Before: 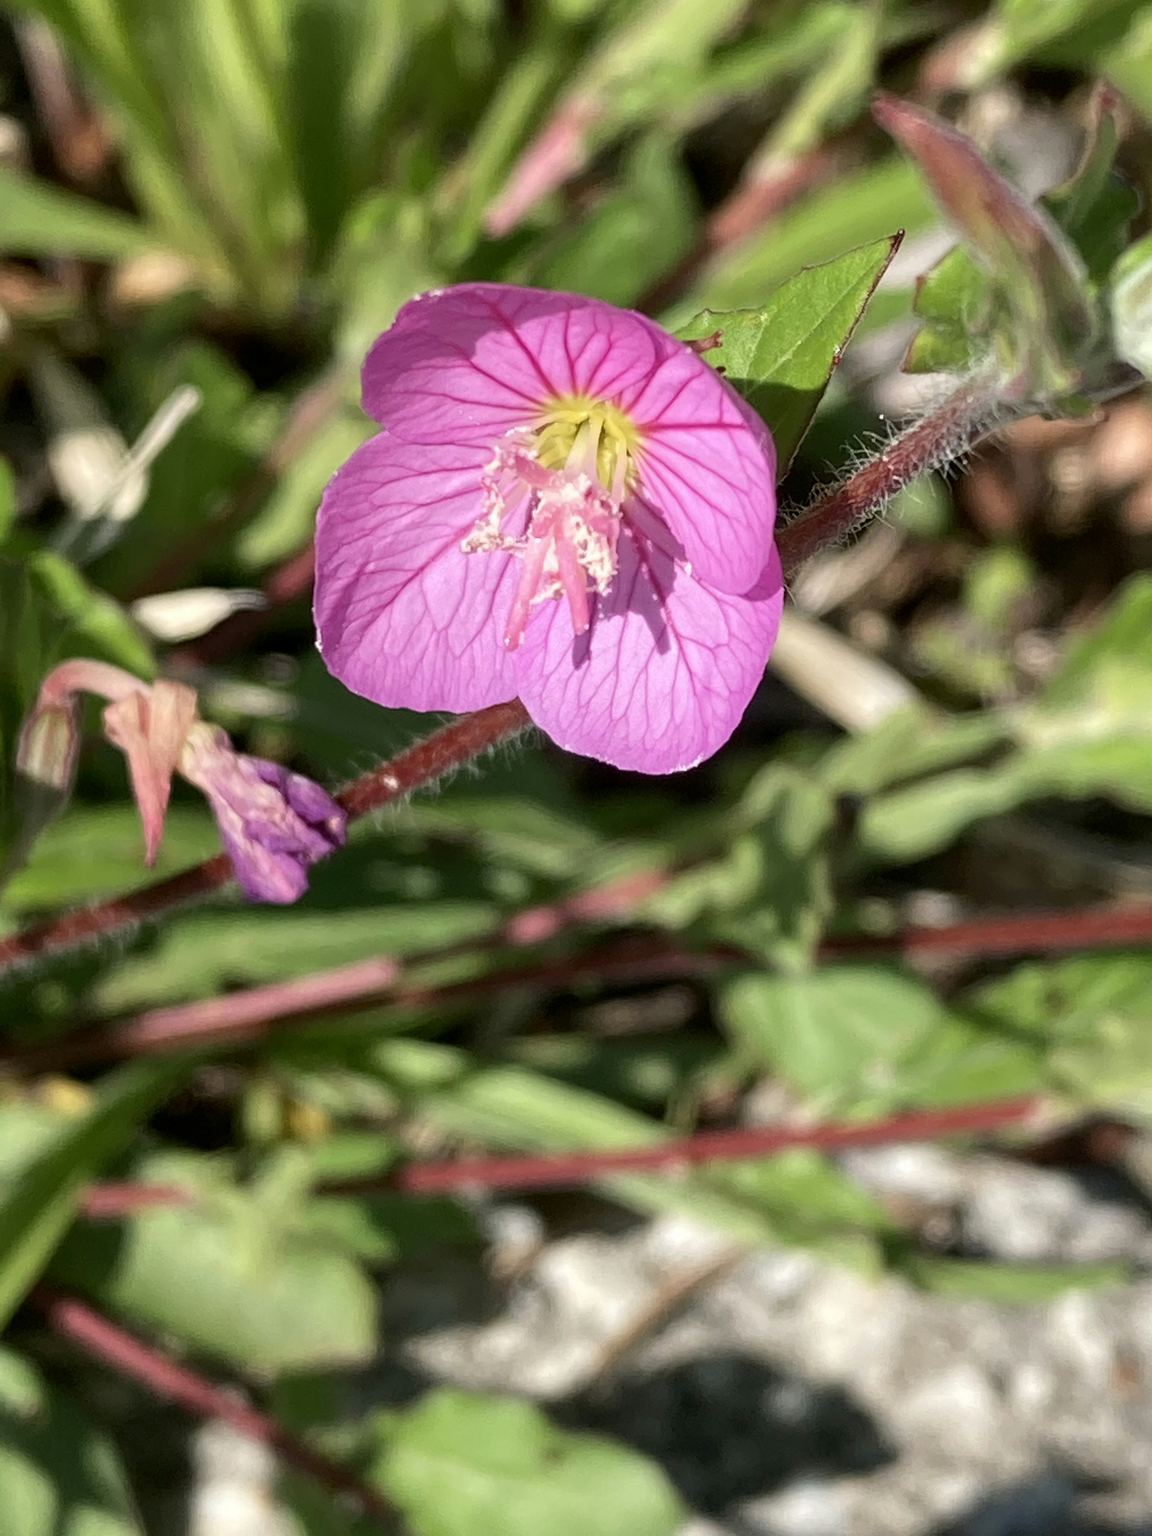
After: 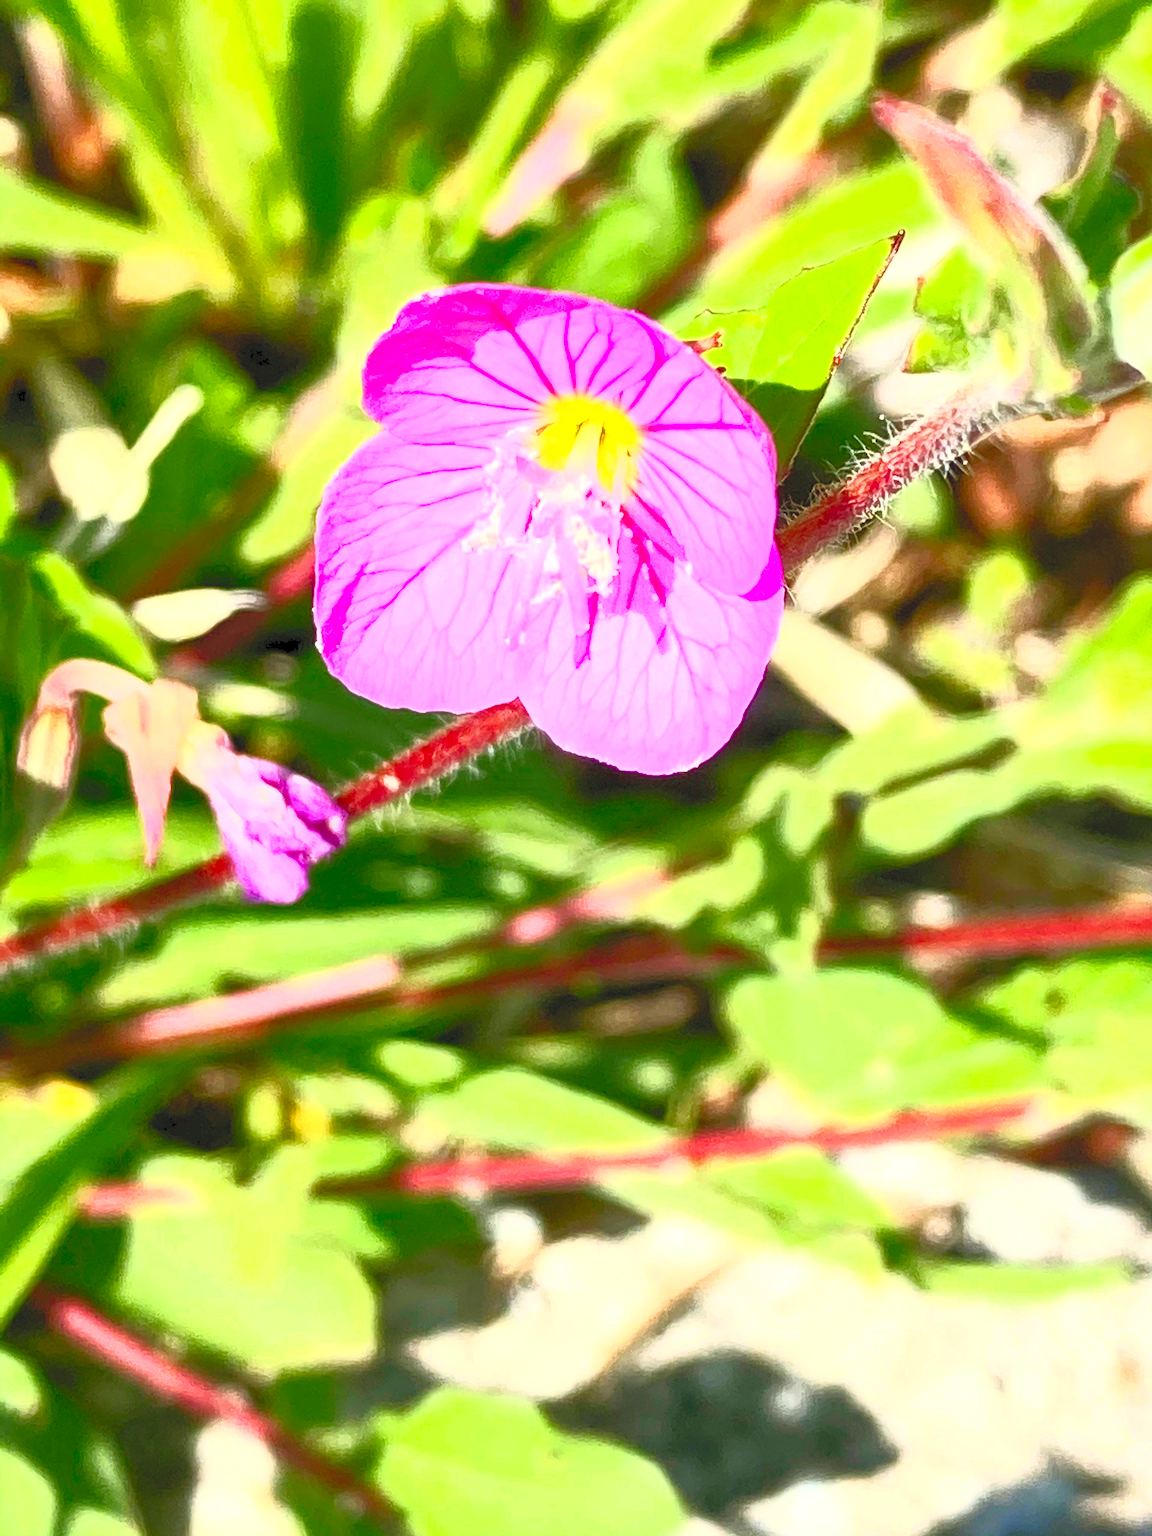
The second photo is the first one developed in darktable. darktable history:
contrast brightness saturation: contrast 1, brightness 1, saturation 1
levels: levels [0, 0.43, 0.984]
